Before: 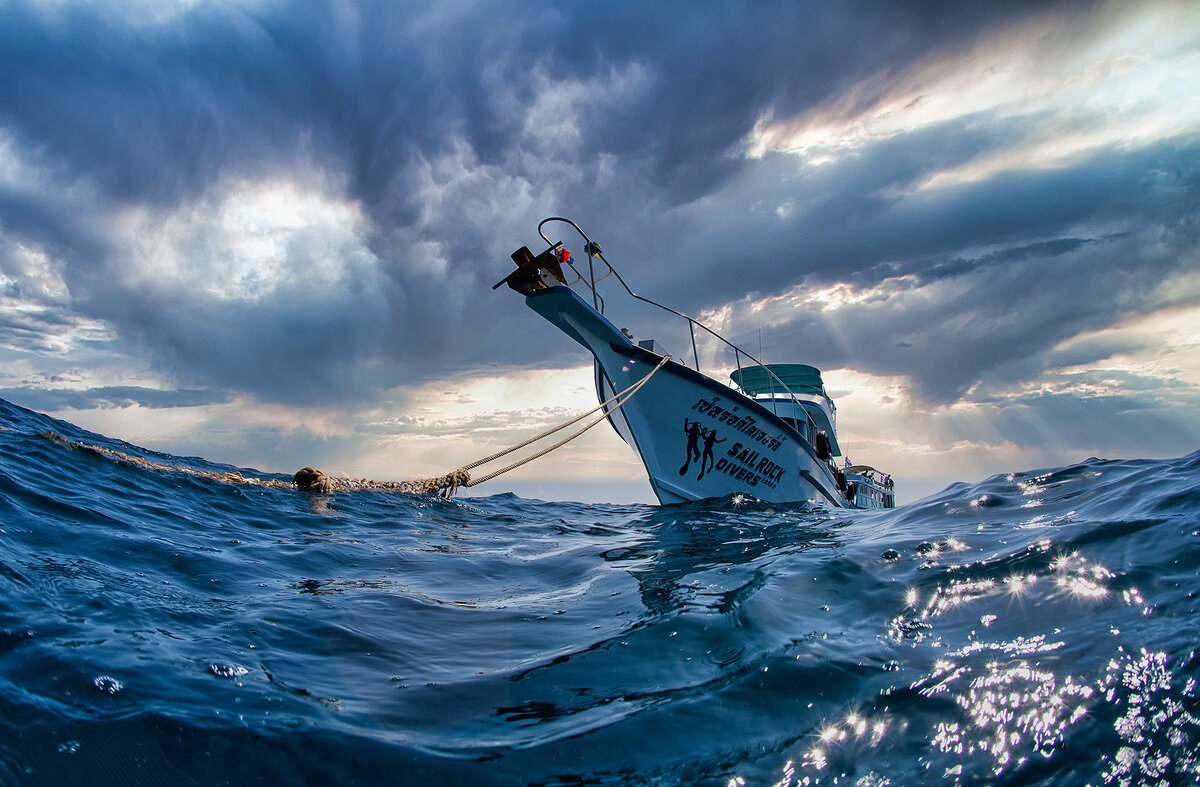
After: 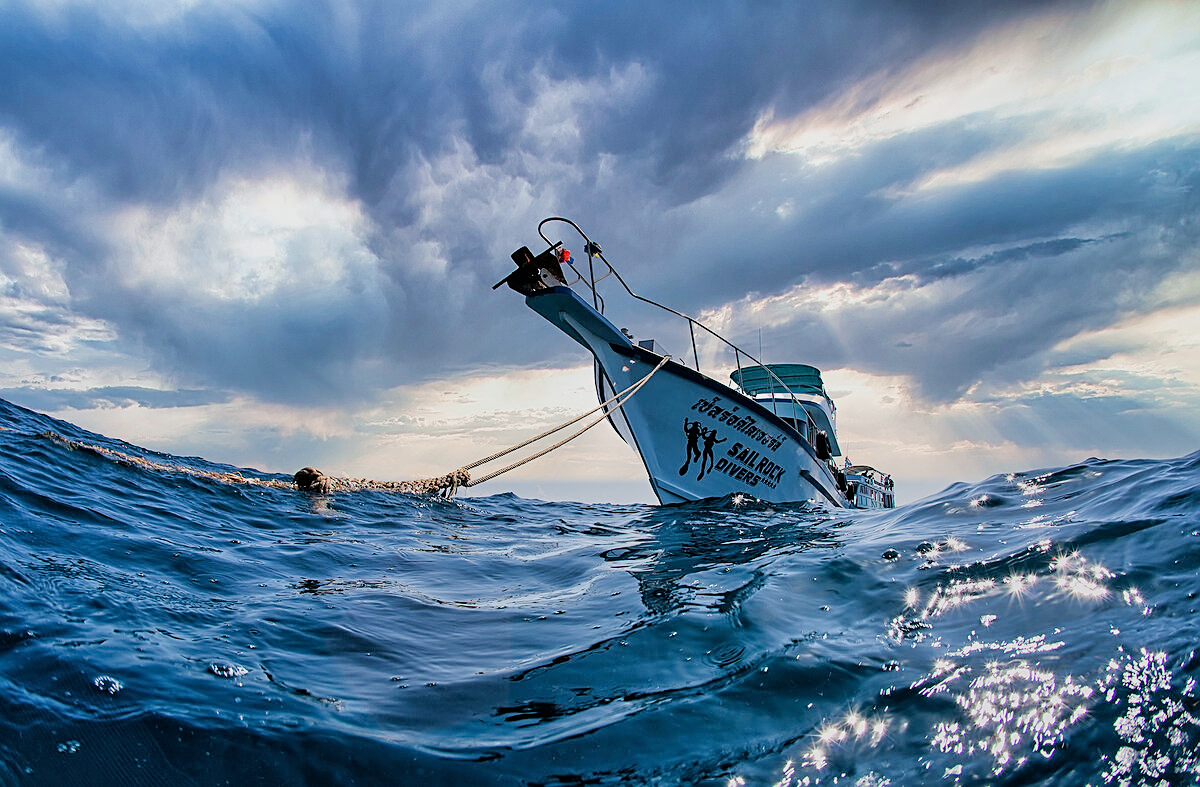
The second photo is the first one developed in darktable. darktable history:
filmic rgb: black relative exposure -7.65 EV, white relative exposure 4.56 EV, threshold 5.94 EV, hardness 3.61, enable highlight reconstruction true
exposure: black level correction 0, exposure 0.696 EV, compensate highlight preservation false
sharpen: on, module defaults
contrast equalizer: y [[0.5 ×6], [0.5 ×6], [0.5, 0.5, 0.501, 0.545, 0.707, 0.863], [0 ×6], [0 ×6]], mix 0.168
